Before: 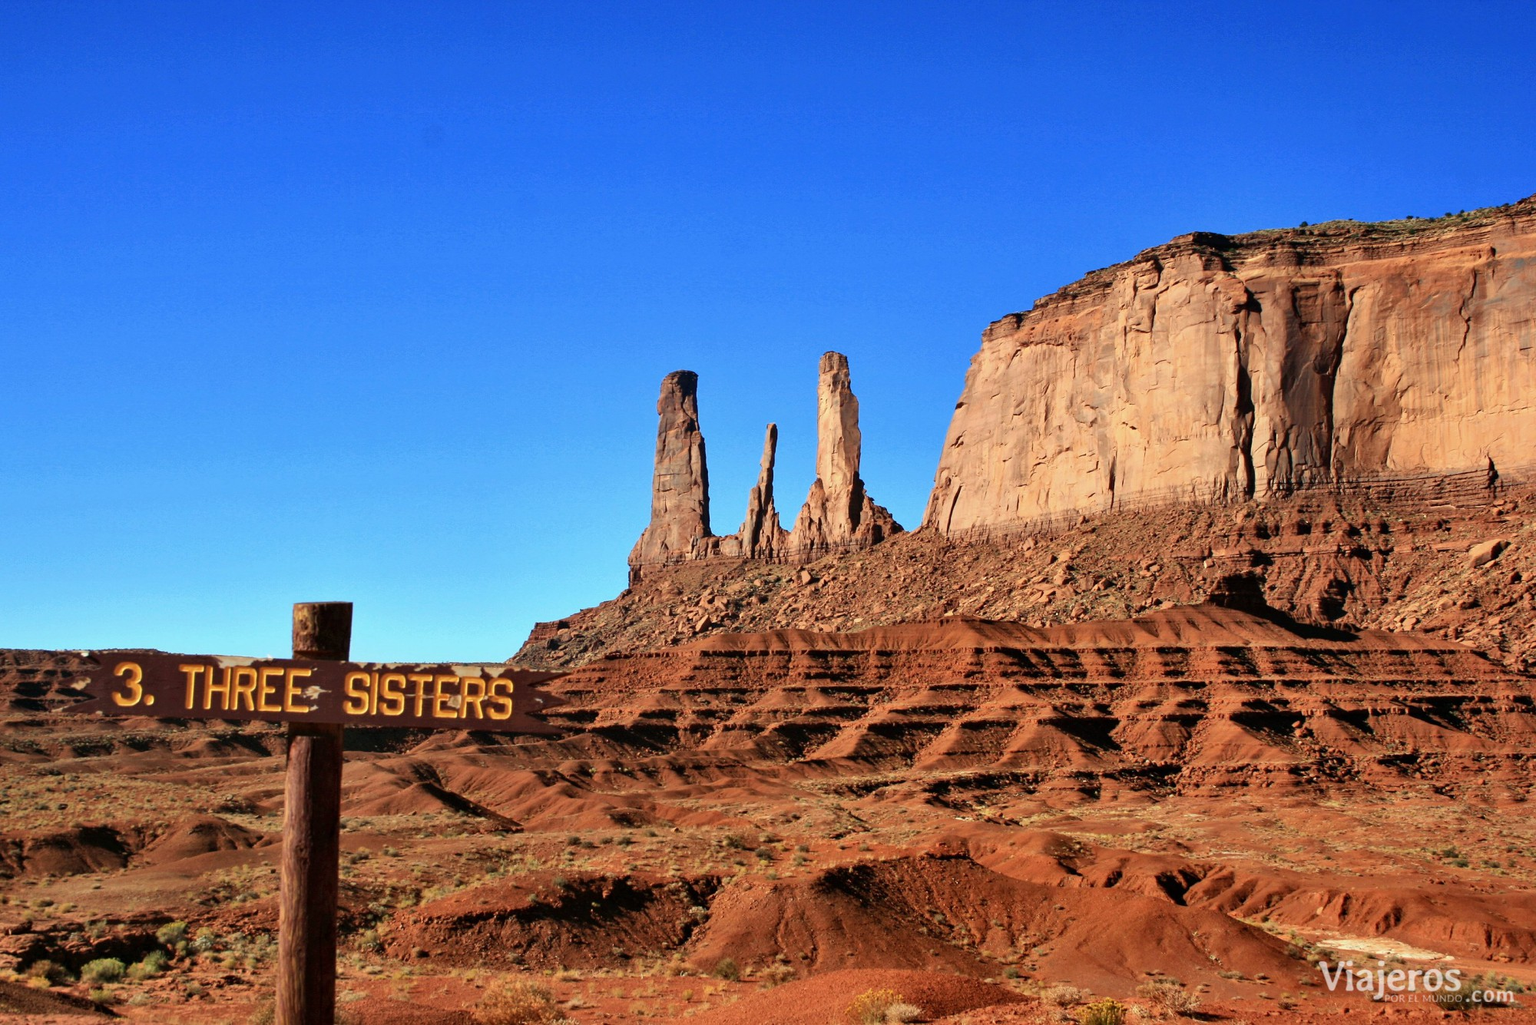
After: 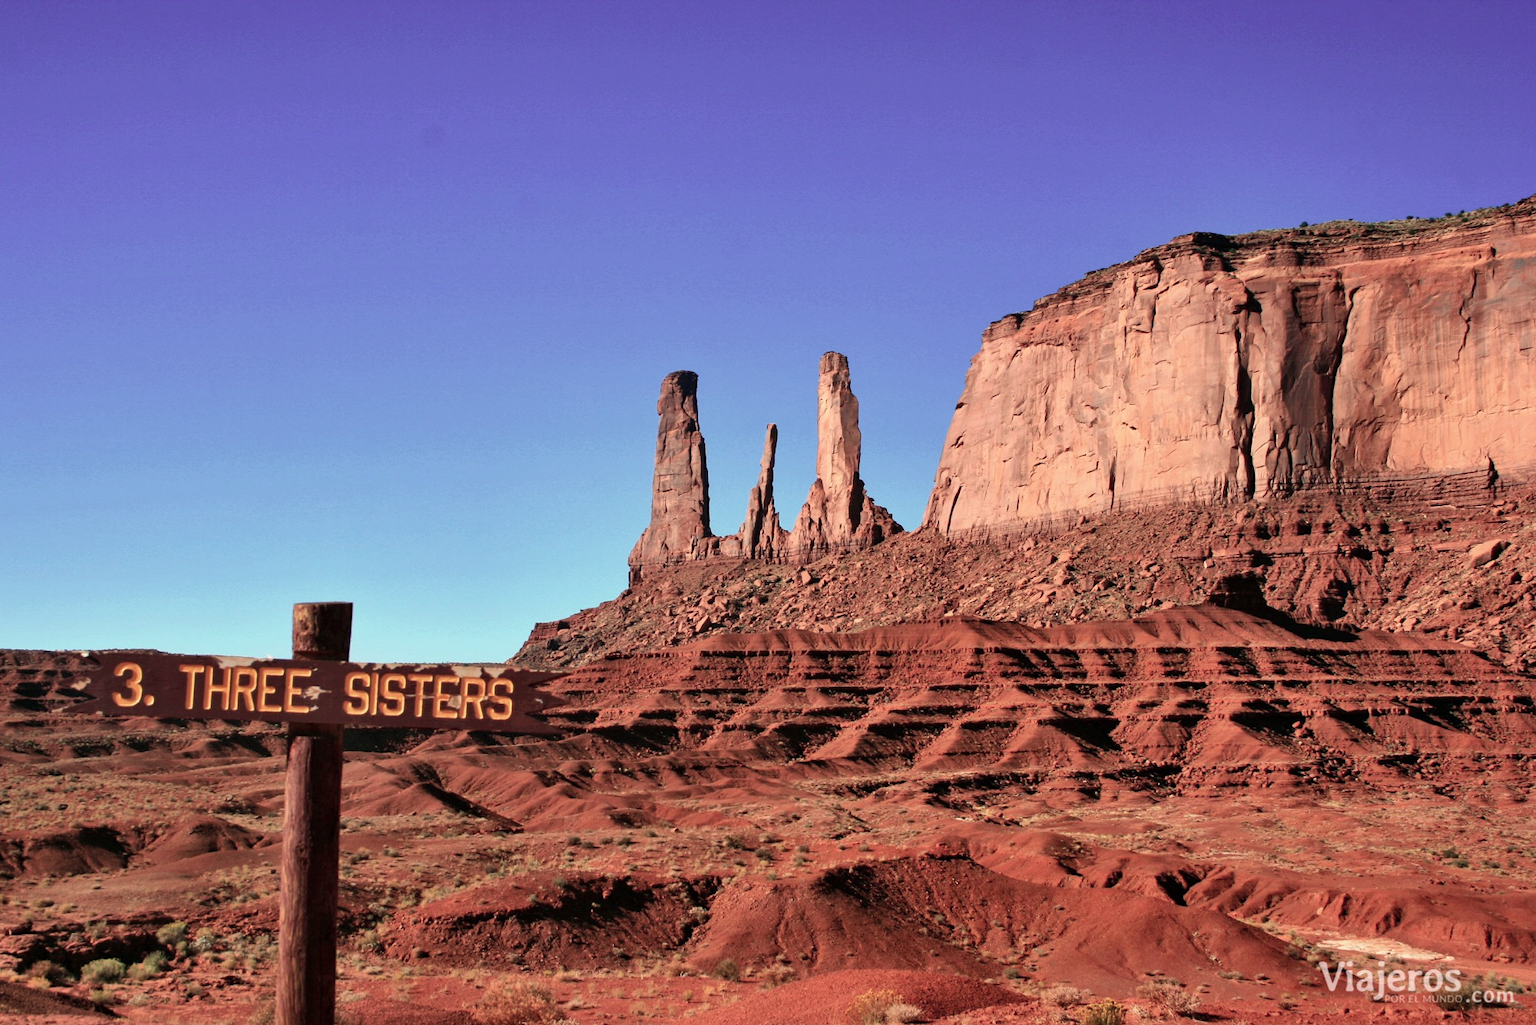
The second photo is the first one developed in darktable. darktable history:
color contrast: blue-yellow contrast 0.7
color correction: highlights a* 7.34, highlights b* 4.37
